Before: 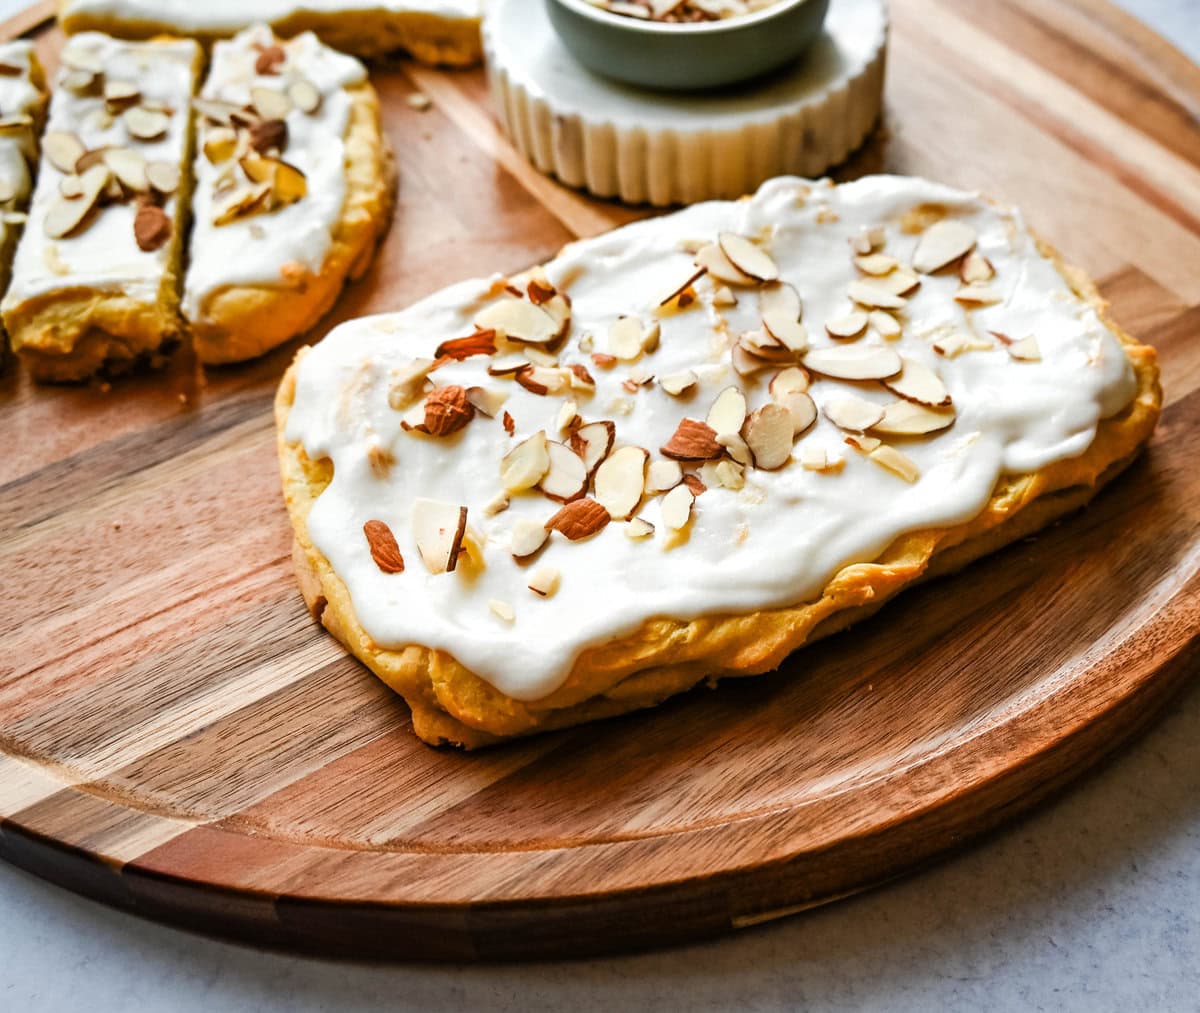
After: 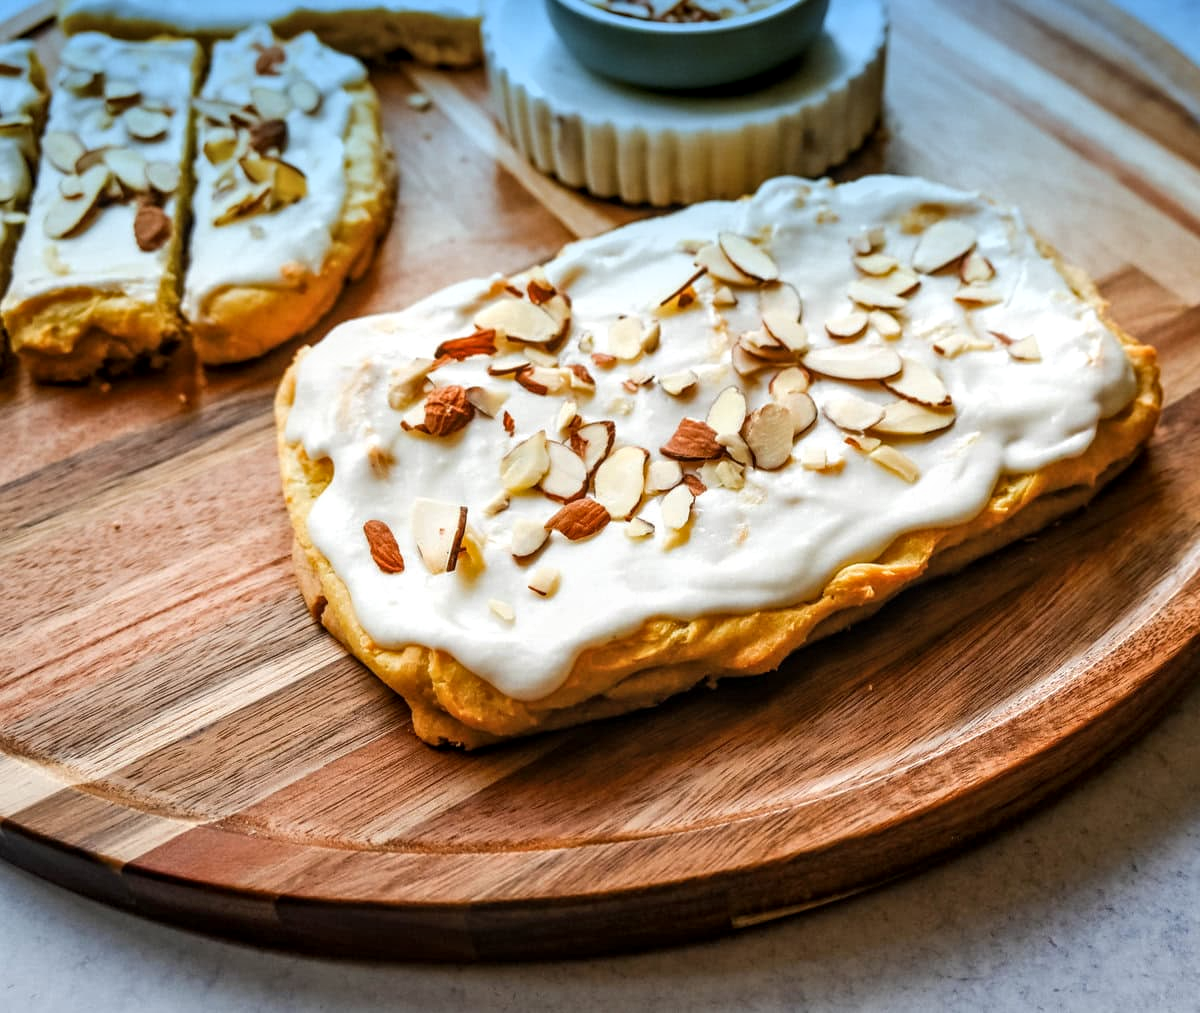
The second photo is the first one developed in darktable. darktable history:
local contrast: on, module defaults
graduated density: density 2.02 EV, hardness 44%, rotation 0.374°, offset 8.21, hue 208.8°, saturation 97%
